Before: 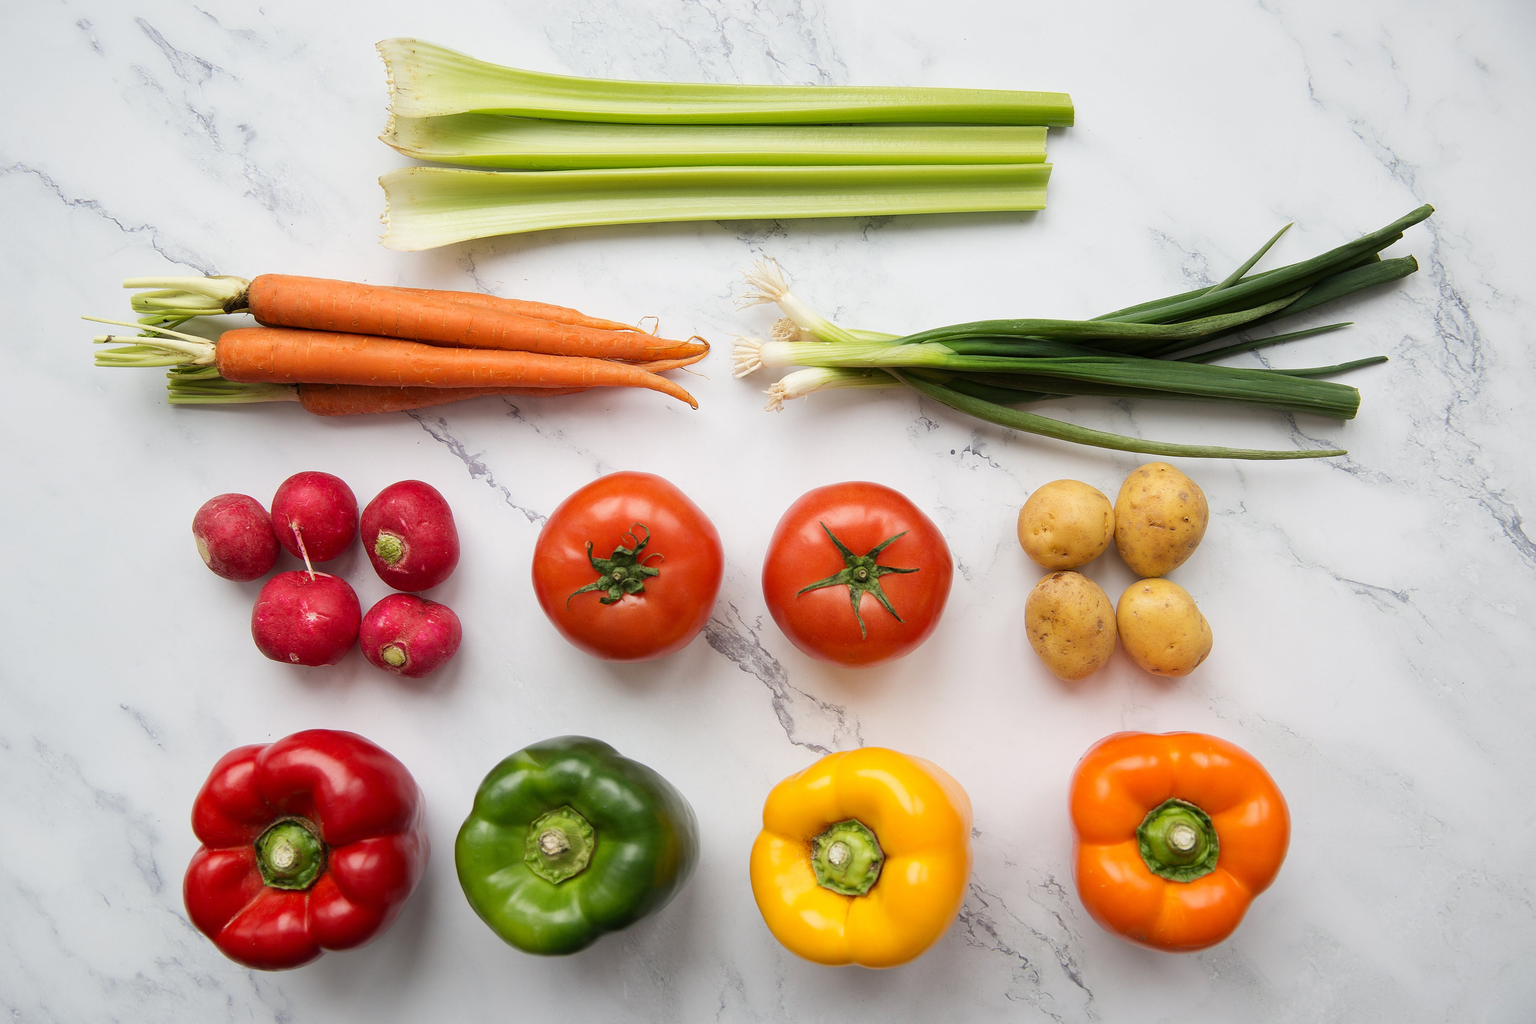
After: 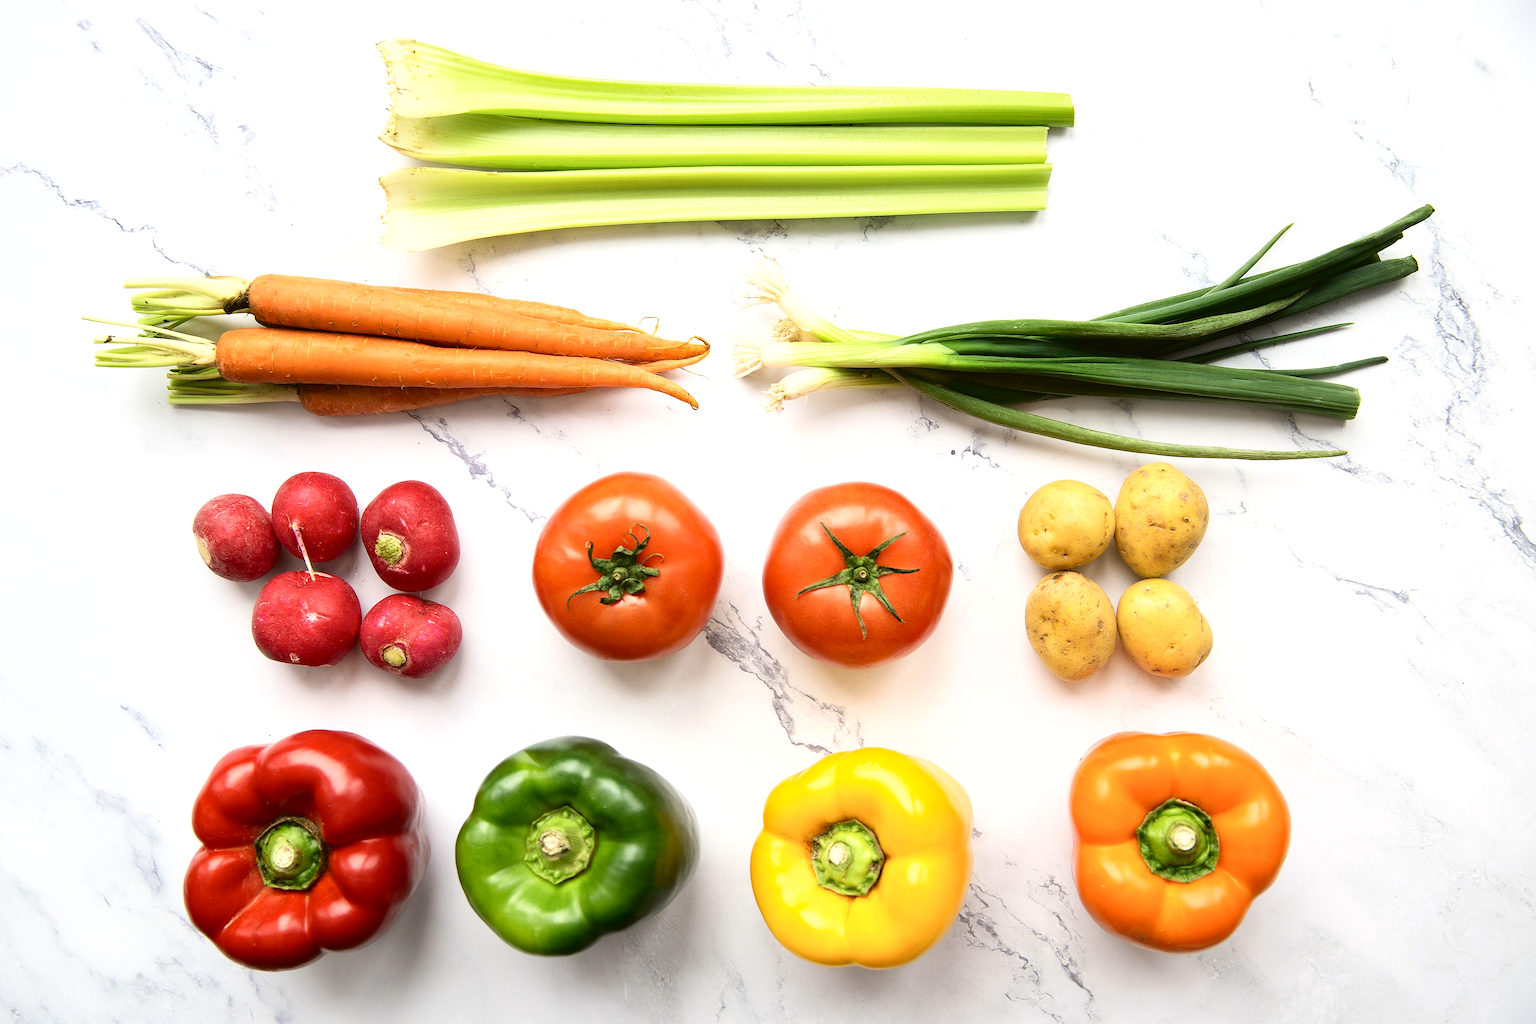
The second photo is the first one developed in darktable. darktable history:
shadows and highlights: radius 46.44, white point adjustment 6.69, compress 79.8%, soften with gaussian
tone curve: curves: ch0 [(0, 0.023) (0.113, 0.084) (0.285, 0.301) (0.673, 0.796) (0.845, 0.932) (0.994, 0.971)]; ch1 [(0, 0) (0.456, 0.437) (0.498, 0.5) (0.57, 0.559) (0.631, 0.639) (1, 1)]; ch2 [(0, 0) (0.417, 0.44) (0.46, 0.453) (0.502, 0.507) (0.55, 0.57) (0.67, 0.712) (1, 1)], color space Lab, independent channels, preserve colors none
